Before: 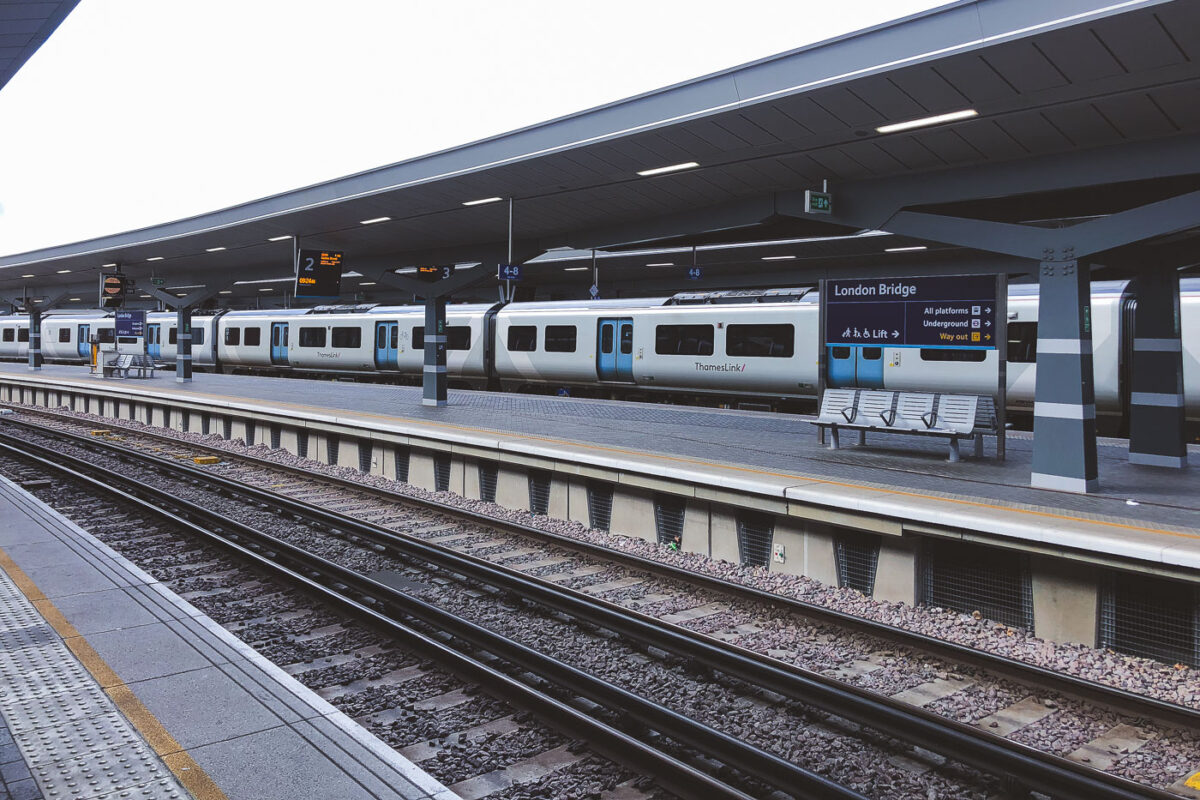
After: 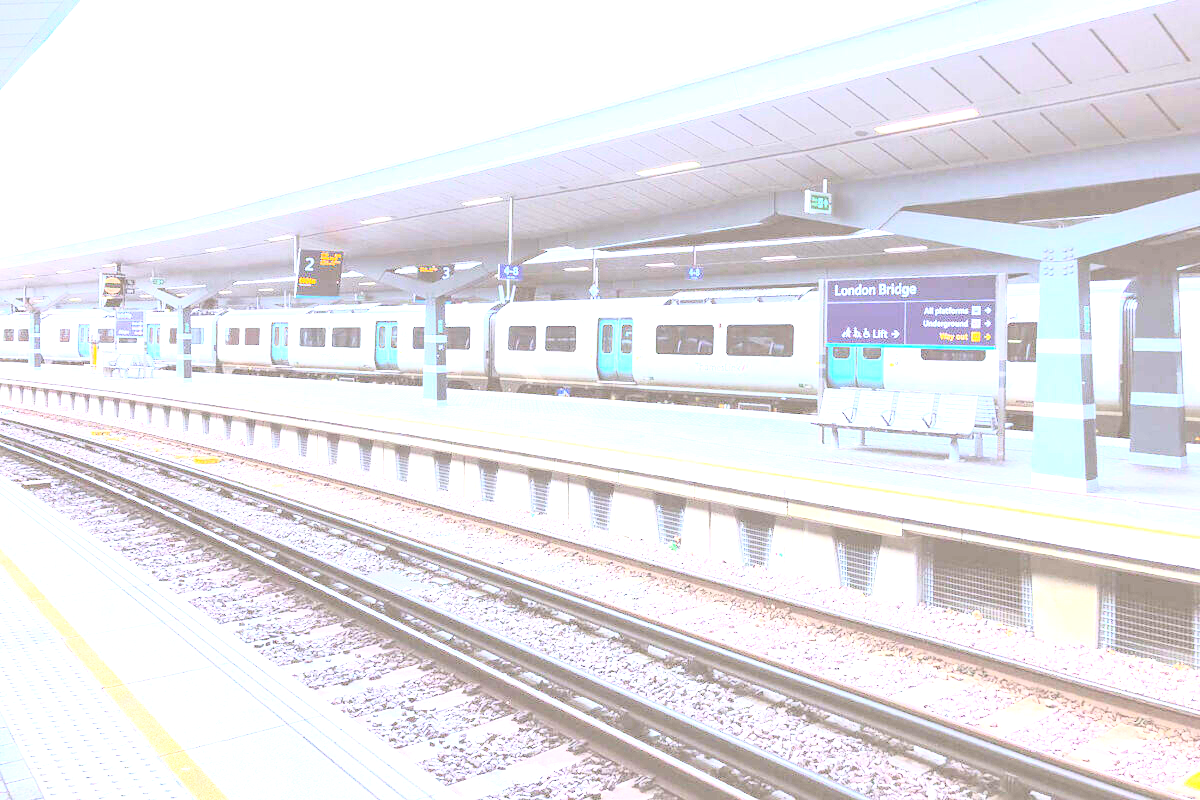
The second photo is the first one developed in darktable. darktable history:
base curve: curves: ch0 [(0, 0) (0.018, 0.026) (0.143, 0.37) (0.33, 0.731) (0.458, 0.853) (0.735, 0.965) (0.905, 0.986) (1, 1)]
exposure: exposure 3 EV, compensate highlight preservation false
